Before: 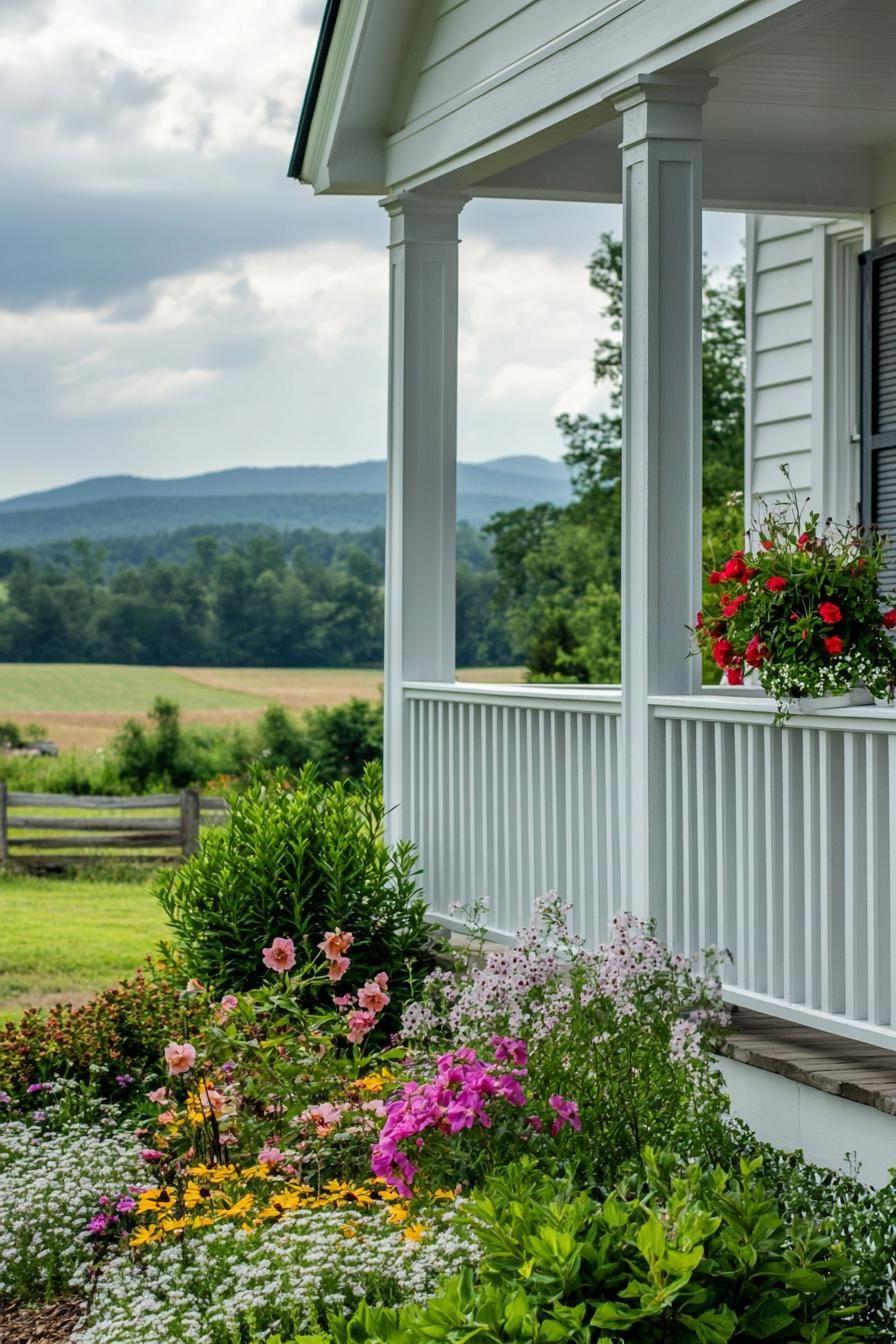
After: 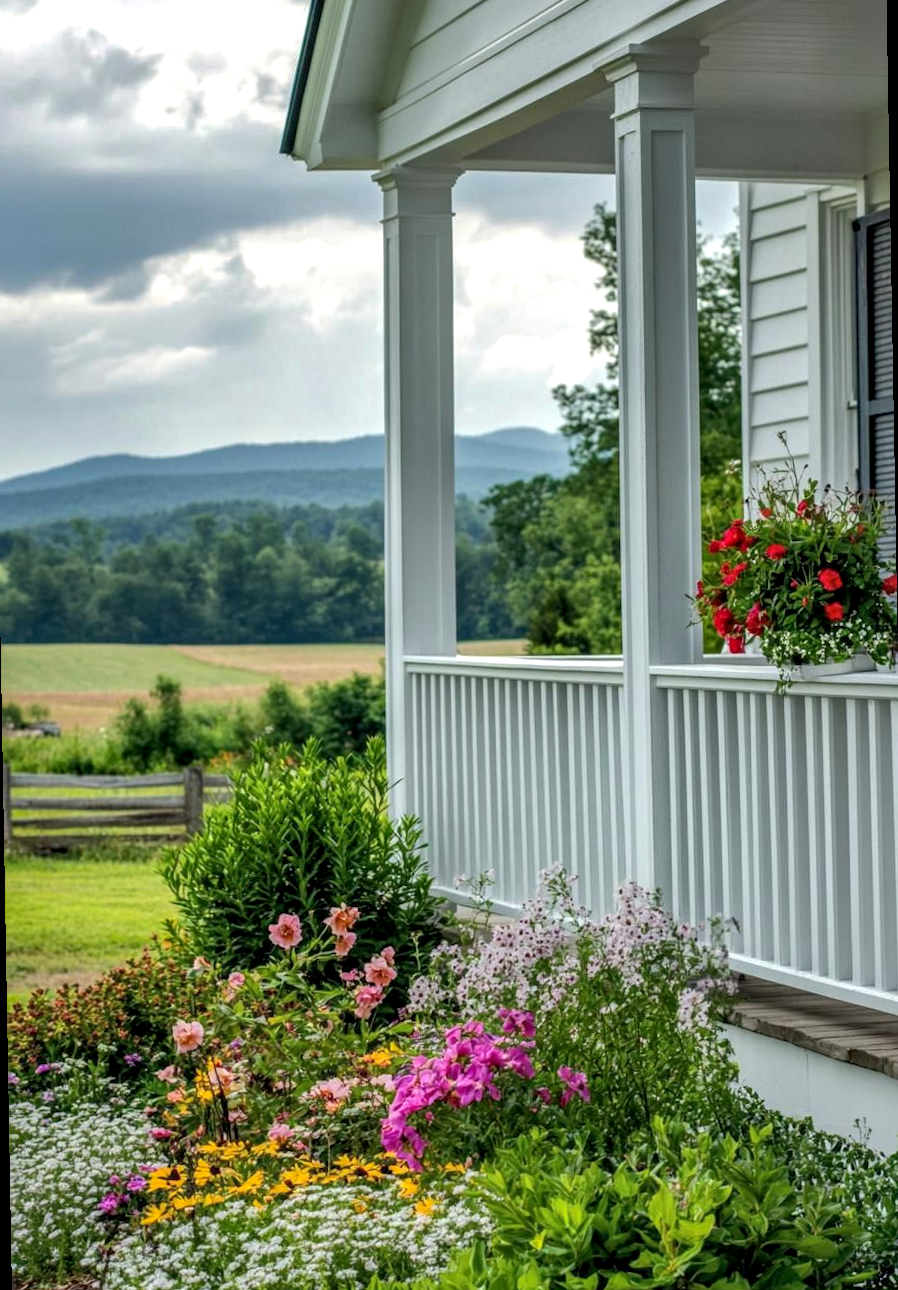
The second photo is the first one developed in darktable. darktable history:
local contrast: detail 130%
exposure: exposure 0.207 EV, compensate highlight preservation false
white balance: emerald 1
rotate and perspective: rotation -1°, crop left 0.011, crop right 0.989, crop top 0.025, crop bottom 0.975
shadows and highlights: on, module defaults
